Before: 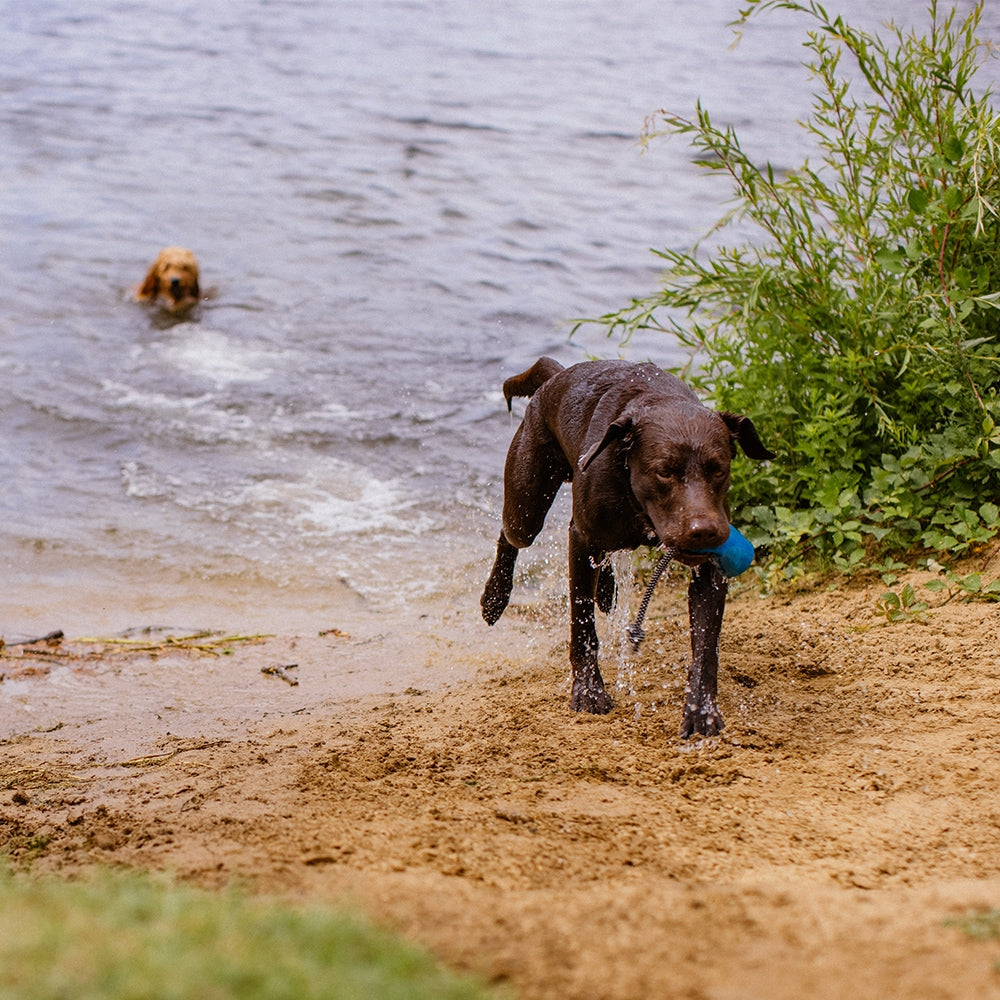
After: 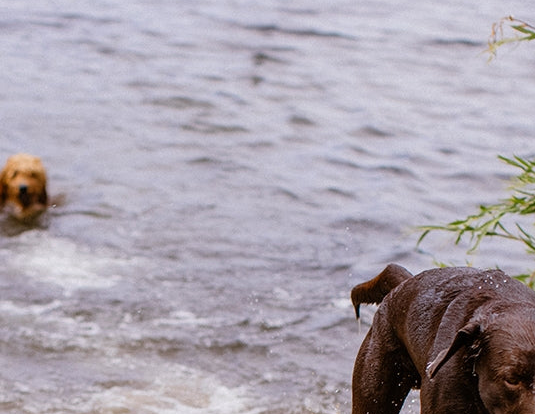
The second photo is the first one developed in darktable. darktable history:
crop: left 15.283%, top 9.313%, right 31.18%, bottom 49.213%
